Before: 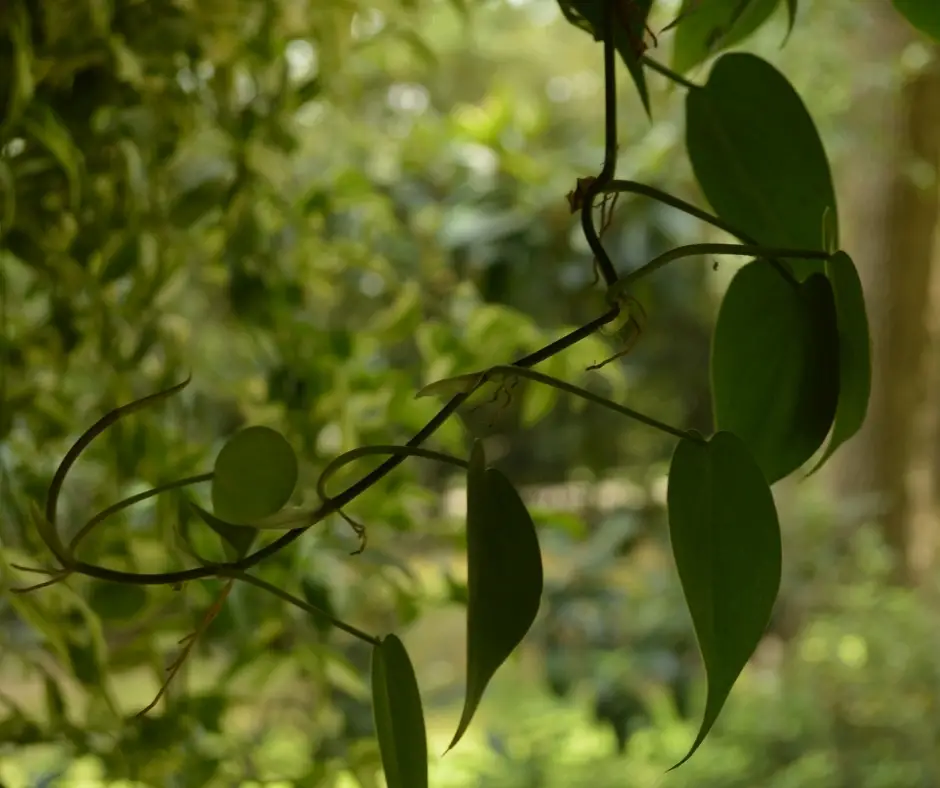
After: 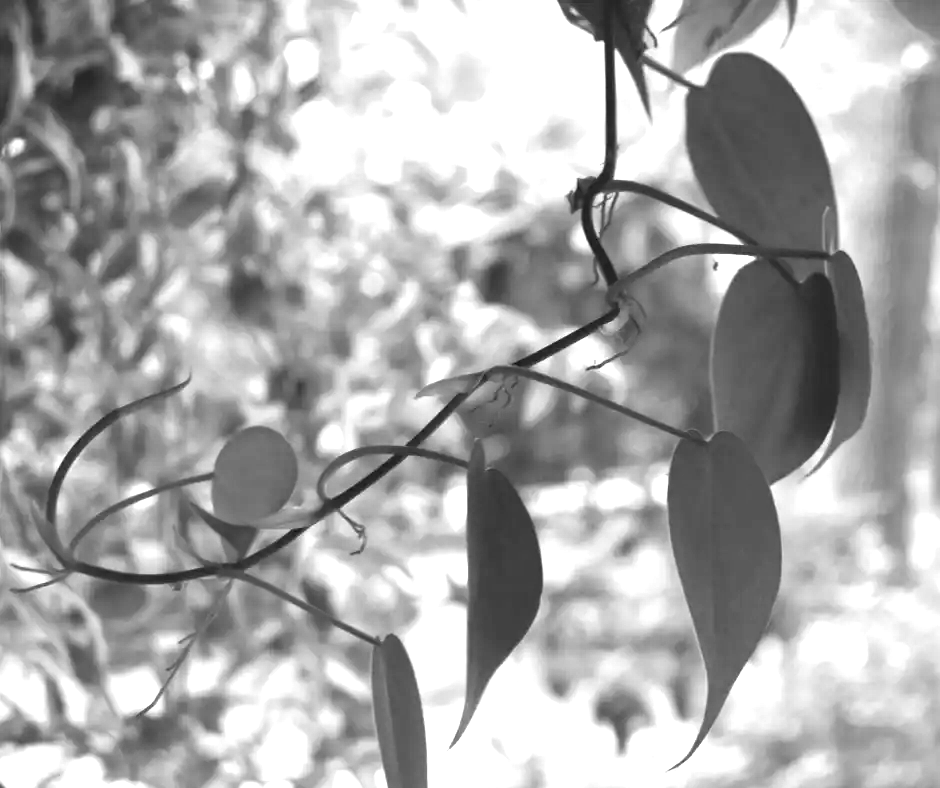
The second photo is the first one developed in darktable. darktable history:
exposure: black level correction 0, exposure 2.138 EV, compensate exposure bias true, compensate highlight preservation false
white balance: red 0.976, blue 1.04
monochrome: on, module defaults
